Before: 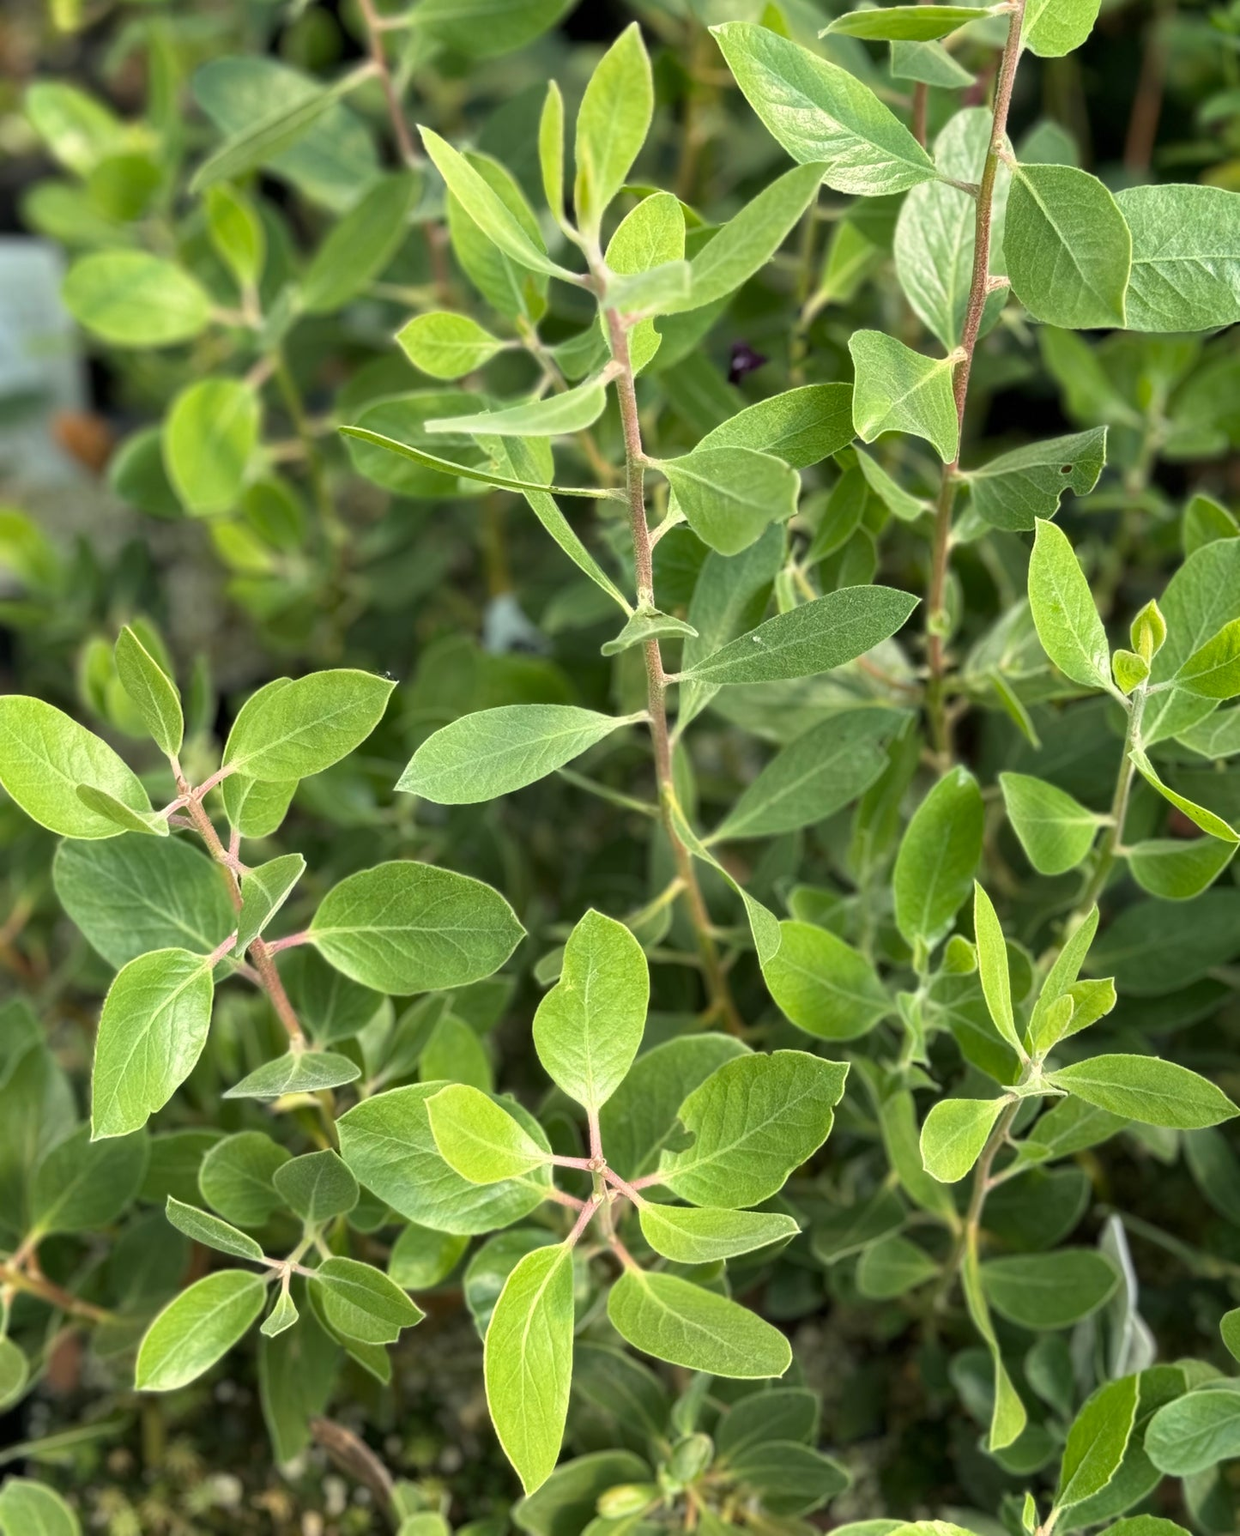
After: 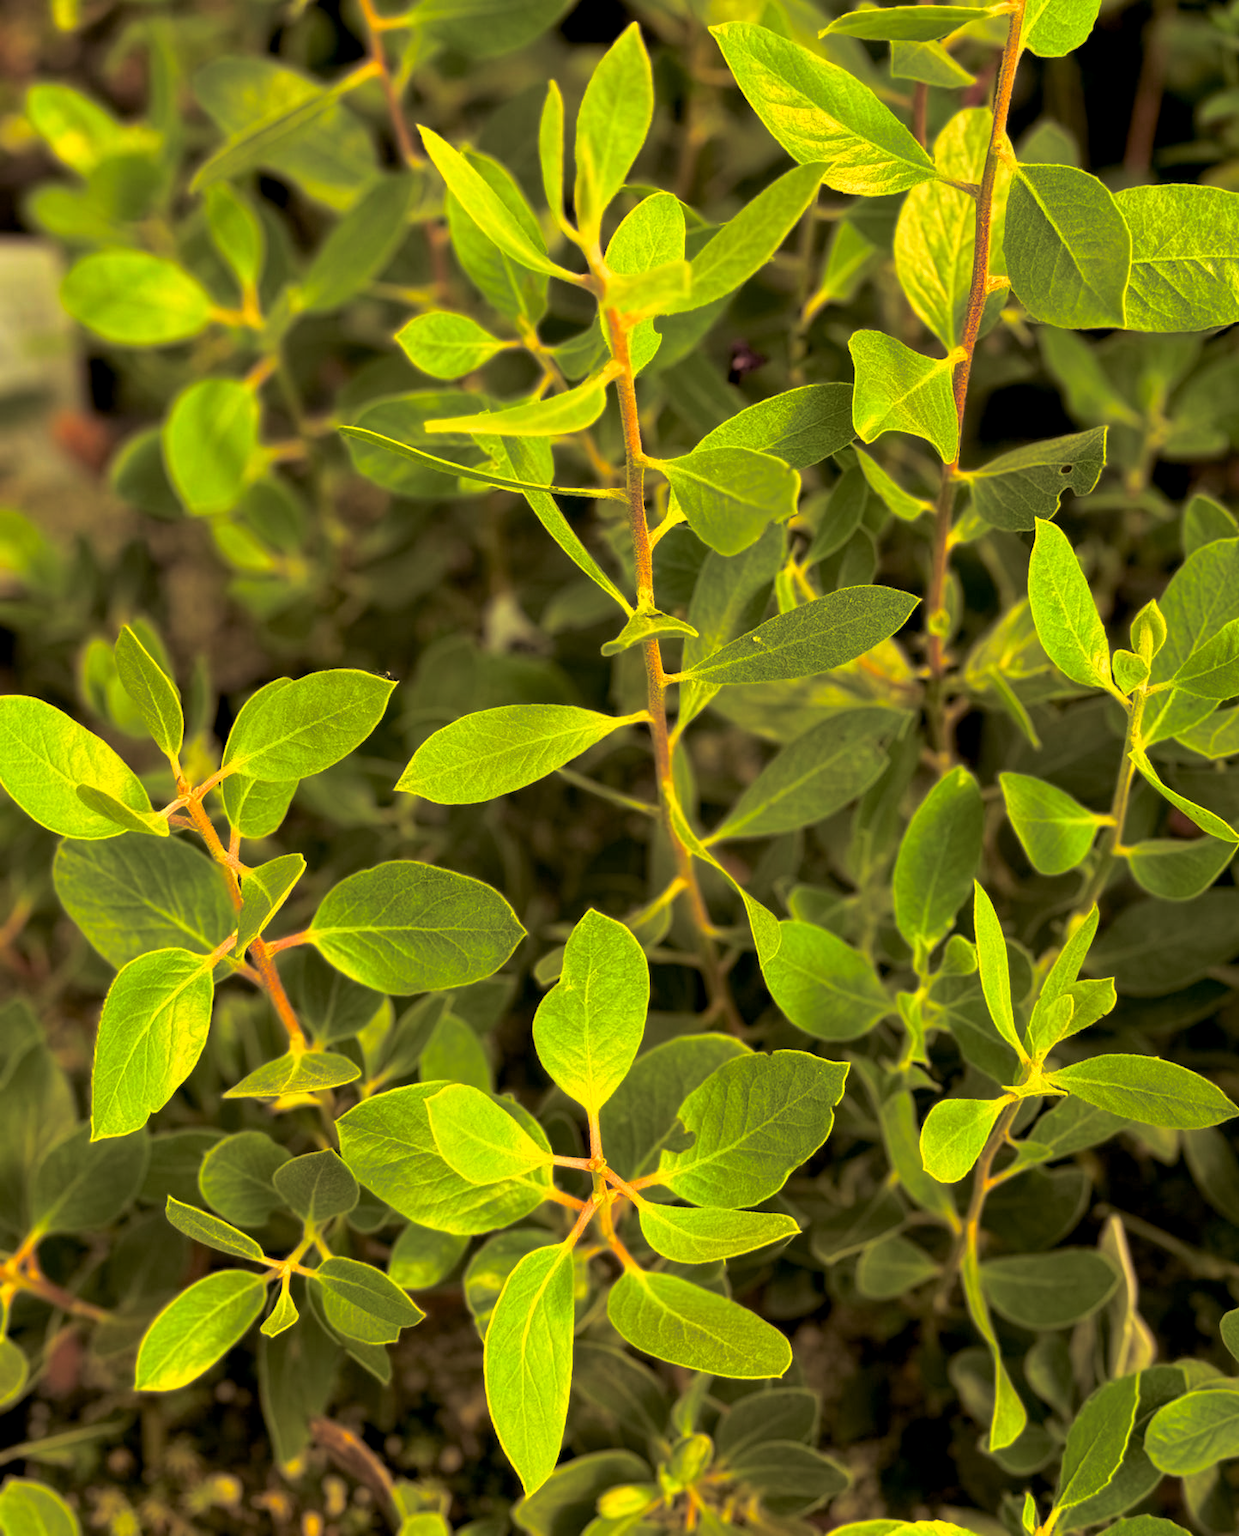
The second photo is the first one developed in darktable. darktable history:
color correction: highlights a* 10.44, highlights b* 30.04, shadows a* 2.73, shadows b* 17.51, saturation 1.72
split-toning: shadows › saturation 0.2
